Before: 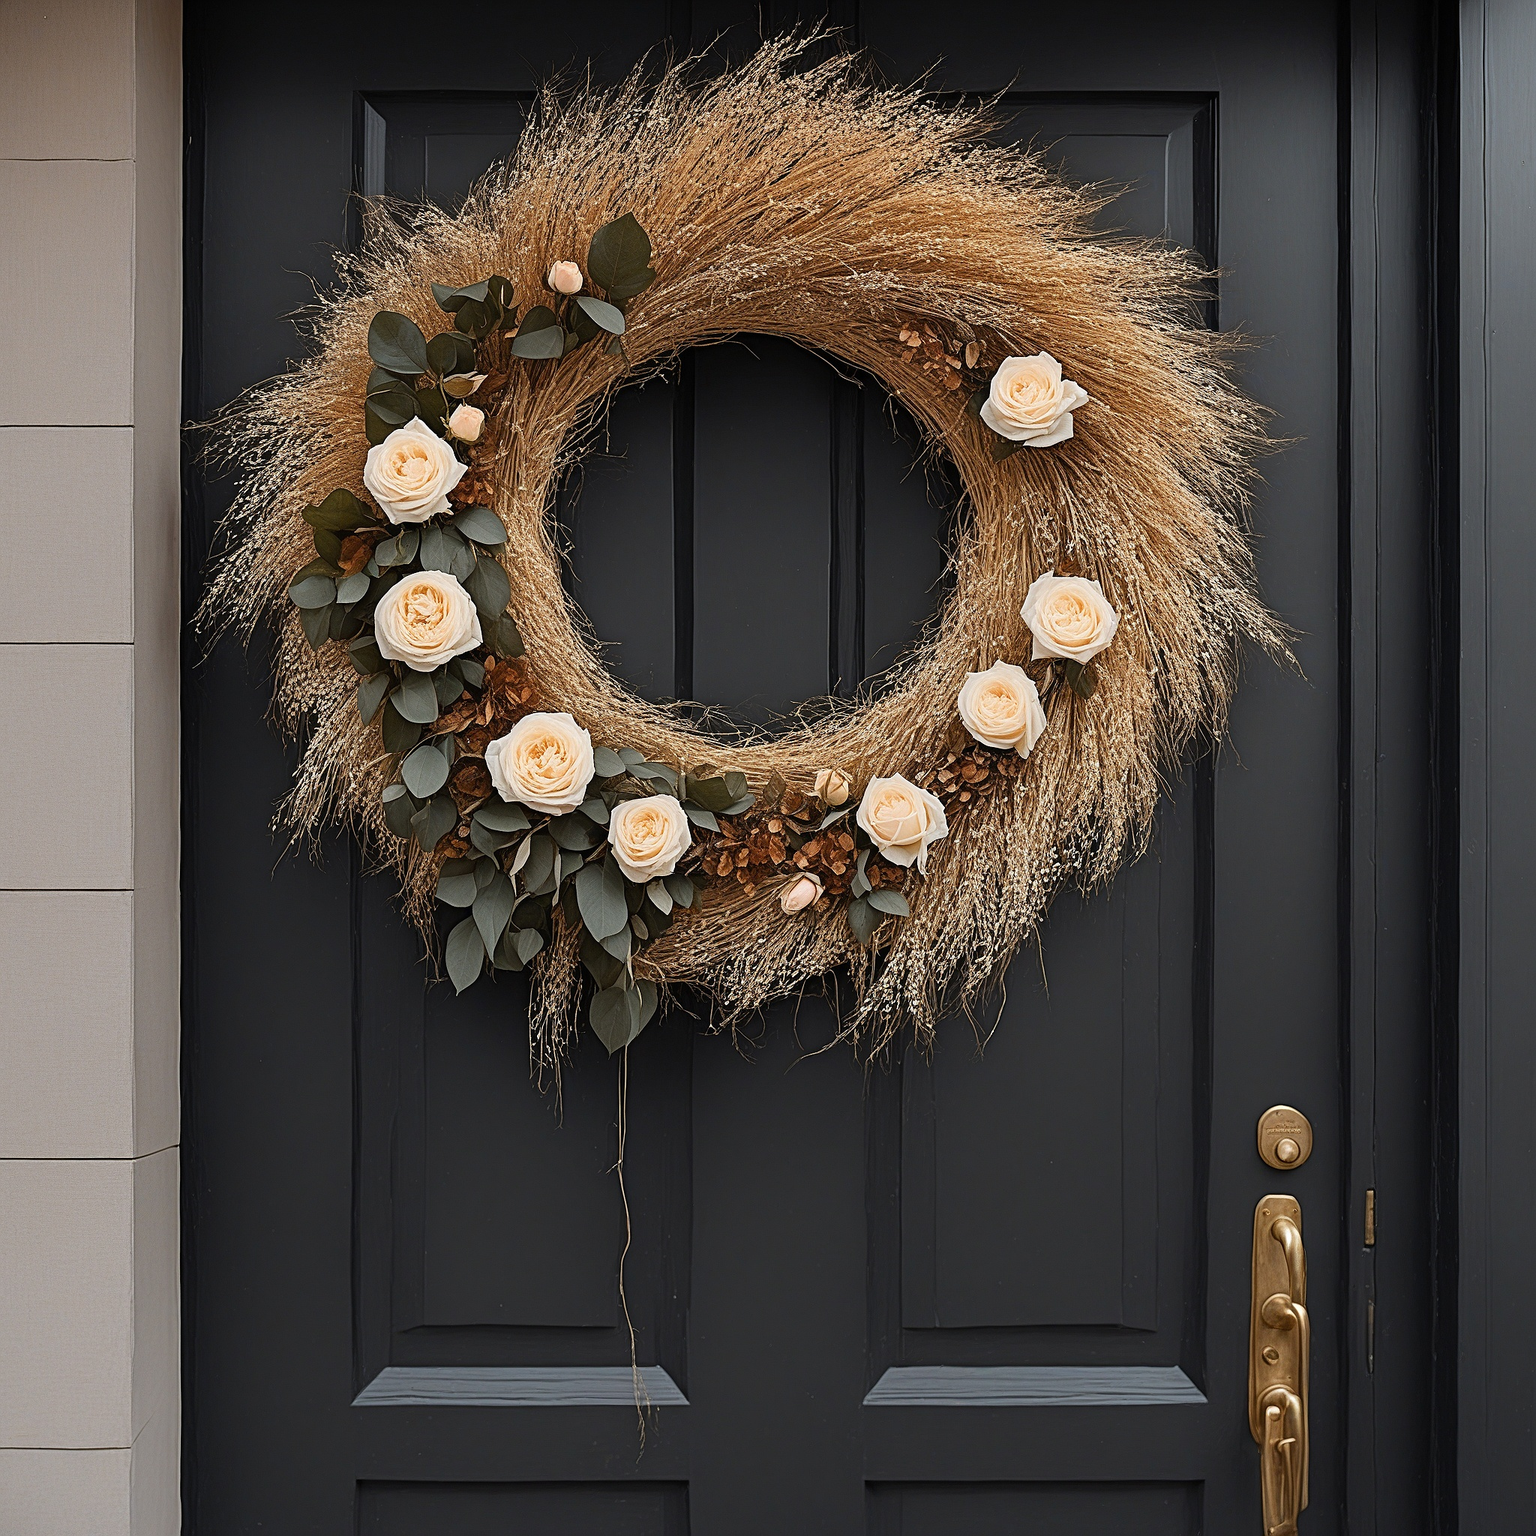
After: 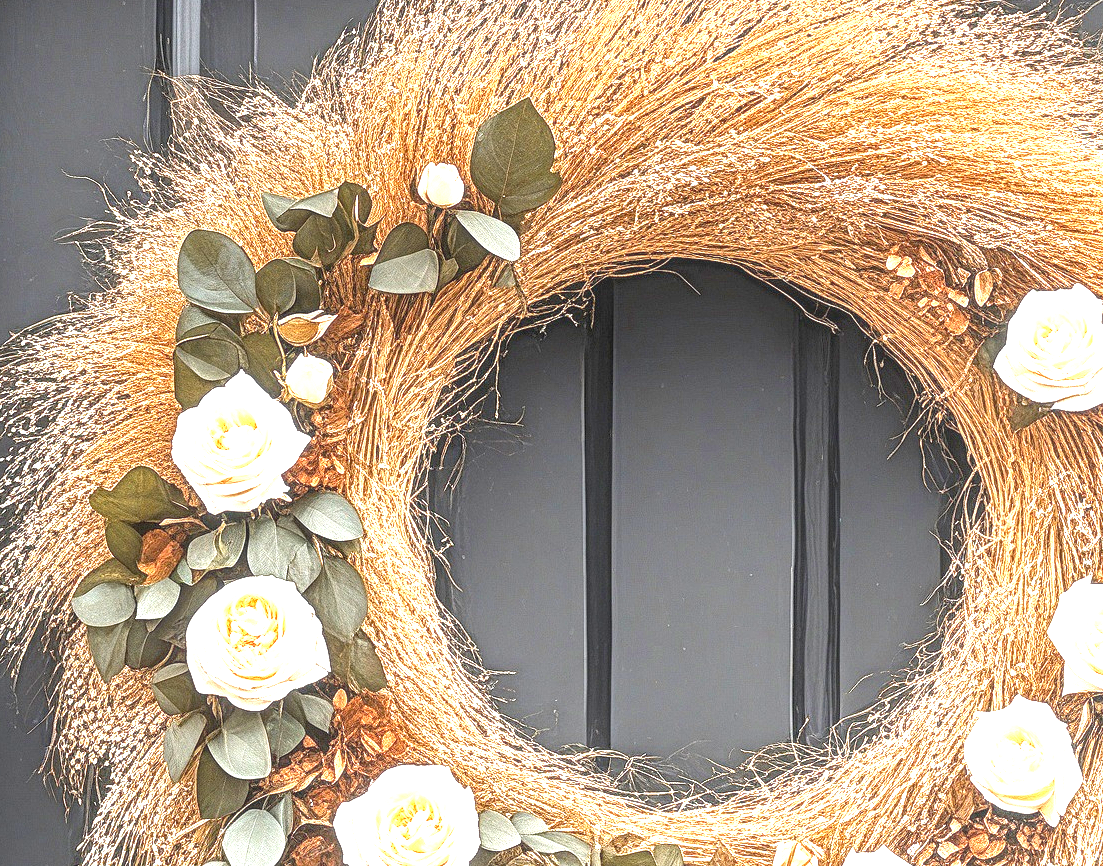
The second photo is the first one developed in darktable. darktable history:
tone equalizer: on, module defaults
local contrast: highlights 0%, shadows 0%, detail 133%
exposure: exposure 2.25 EV, compensate highlight preservation false
crop: left 15.306%, top 9.065%, right 30.789%, bottom 48.638%
